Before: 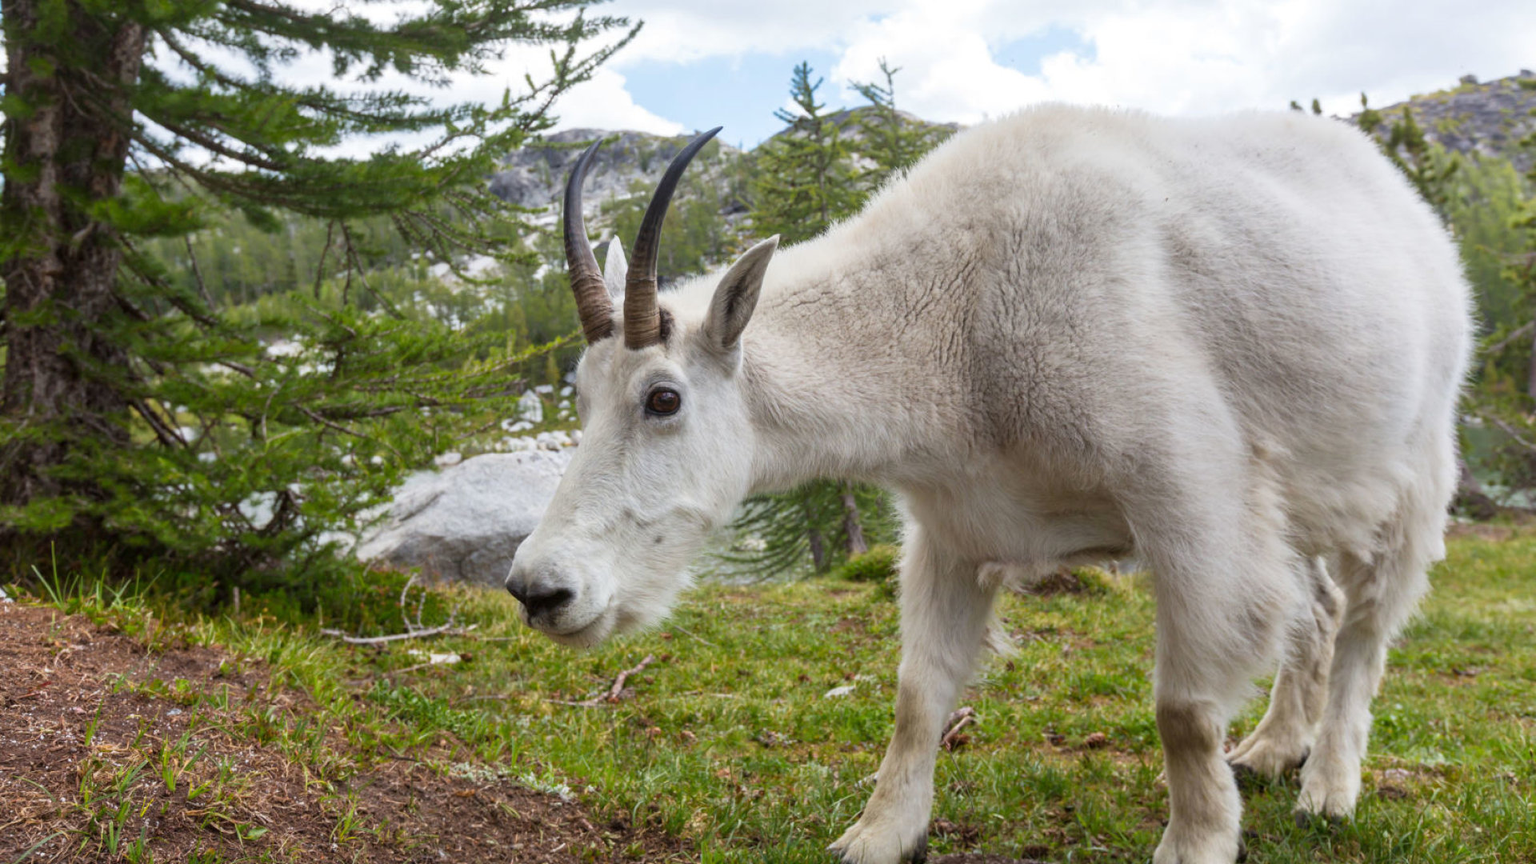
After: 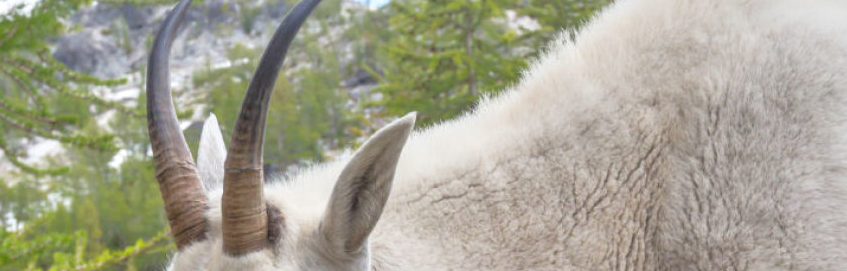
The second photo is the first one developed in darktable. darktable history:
tone equalizer: -7 EV 0.158 EV, -6 EV 0.603 EV, -5 EV 1.13 EV, -4 EV 1.37 EV, -3 EV 1.17 EV, -2 EV 0.6 EV, -1 EV 0.163 EV, mask exposure compensation -0.485 EV
crop: left 29.07%, top 16.805%, right 26.781%, bottom 58.045%
haze removal: strength -0.041, compatibility mode true, adaptive false
